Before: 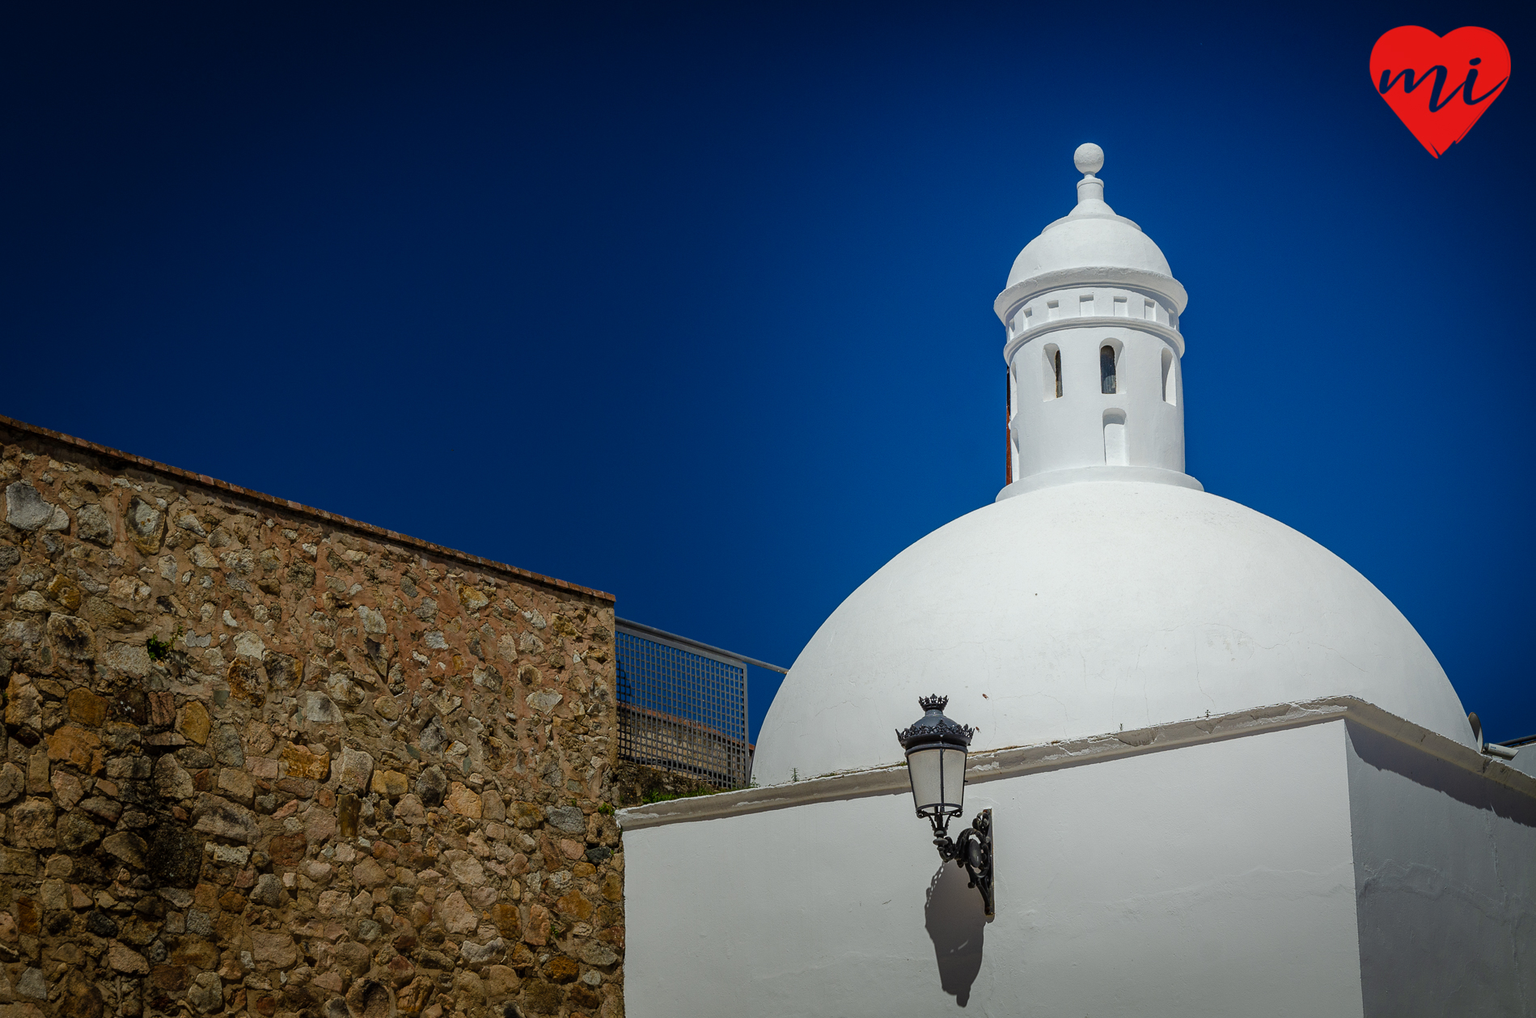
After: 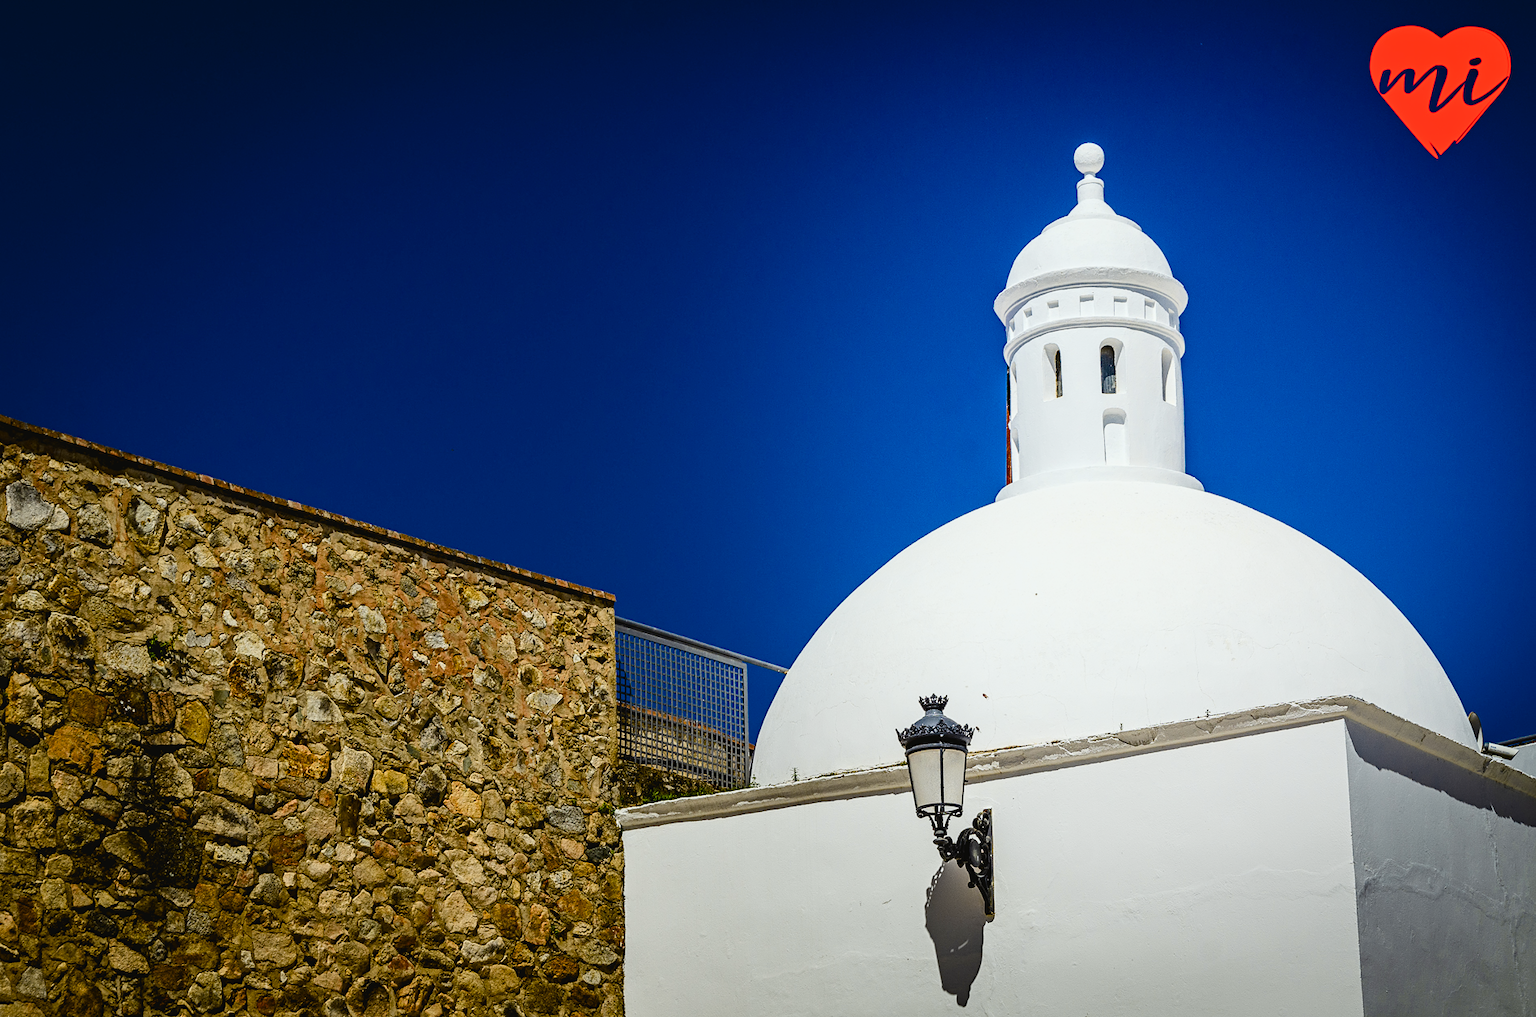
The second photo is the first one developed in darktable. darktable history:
tone curve: curves: ch0 [(0, 0.029) (0.071, 0.087) (0.223, 0.265) (0.447, 0.605) (0.654, 0.823) (0.861, 0.943) (1, 0.981)]; ch1 [(0, 0) (0.353, 0.344) (0.447, 0.449) (0.502, 0.501) (0.547, 0.54) (0.57, 0.582) (0.608, 0.608) (0.618, 0.631) (0.657, 0.699) (1, 1)]; ch2 [(0, 0) (0.34, 0.314) (0.456, 0.456) (0.5, 0.503) (0.528, 0.54) (0.557, 0.577) (0.589, 0.626) (1, 1)], color space Lab, independent channels, preserve colors none
exposure: exposure -0.021 EV, compensate highlight preservation false
contrast equalizer: octaves 7, y [[0.509, 0.514, 0.523, 0.542, 0.578, 0.603], [0.5 ×6], [0.509, 0.514, 0.523, 0.542, 0.578, 0.603], [0.001, 0.002, 0.003, 0.005, 0.01, 0.013], [0.001, 0.002, 0.003, 0.005, 0.01, 0.013]]
color balance rgb: perceptual saturation grading › global saturation 20%, perceptual saturation grading › highlights -25%, perceptual saturation grading › shadows 25%
